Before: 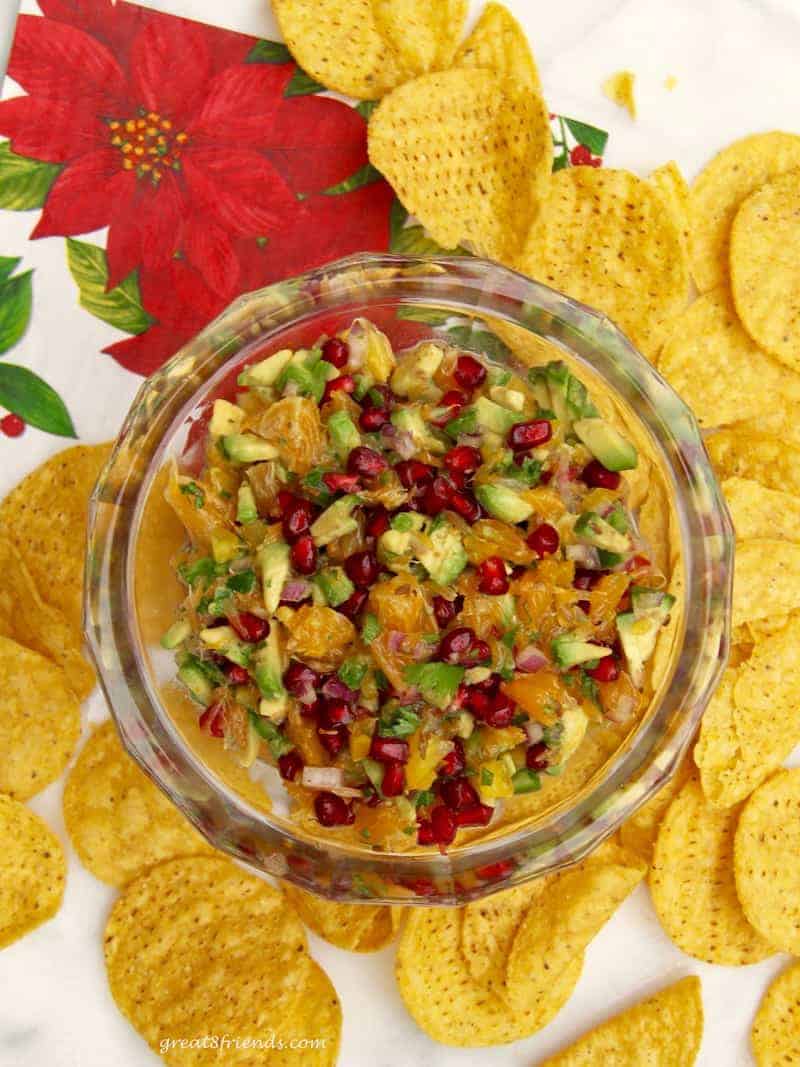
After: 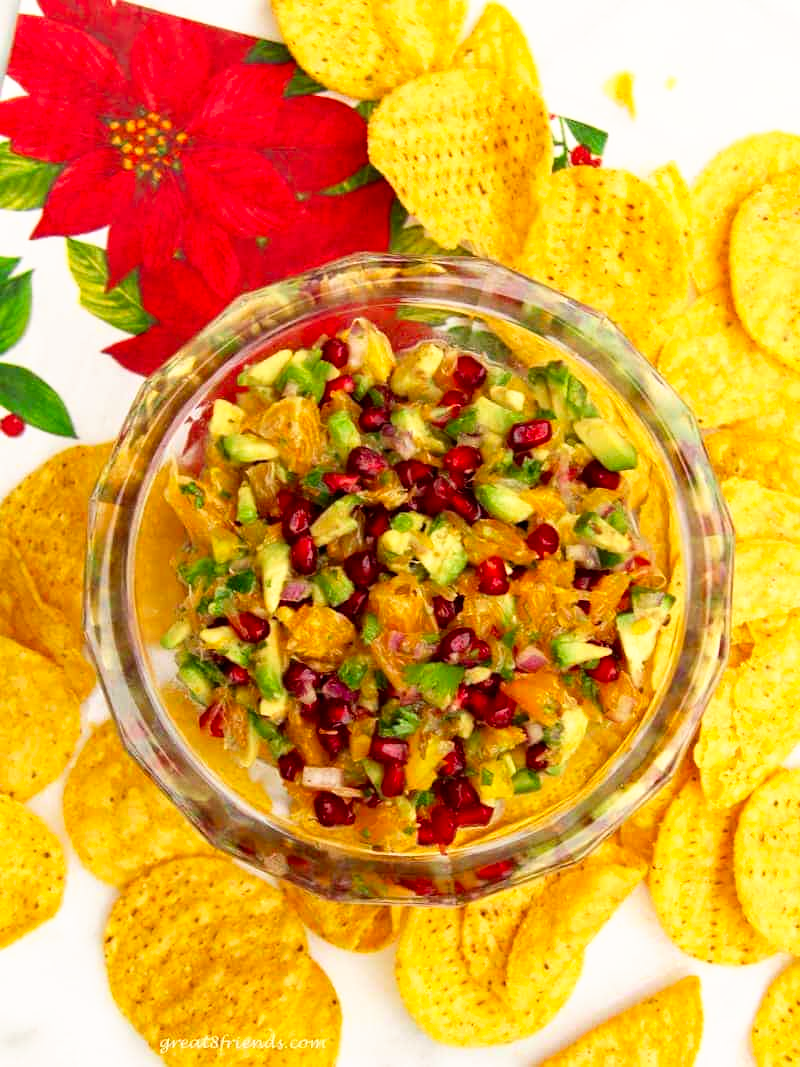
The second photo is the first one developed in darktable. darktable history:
tone curve: curves: ch0 [(0, 0) (0.003, 0.001) (0.011, 0.005) (0.025, 0.011) (0.044, 0.02) (0.069, 0.031) (0.1, 0.045) (0.136, 0.077) (0.177, 0.124) (0.224, 0.181) (0.277, 0.245) (0.335, 0.316) (0.399, 0.393) (0.468, 0.477) (0.543, 0.568) (0.623, 0.666) (0.709, 0.771) (0.801, 0.871) (0.898, 0.965) (1, 1)], preserve colors none
shadows and highlights: shadows -30, highlights 30
contrast brightness saturation: contrast 0.03, brightness 0.06, saturation 0.13
